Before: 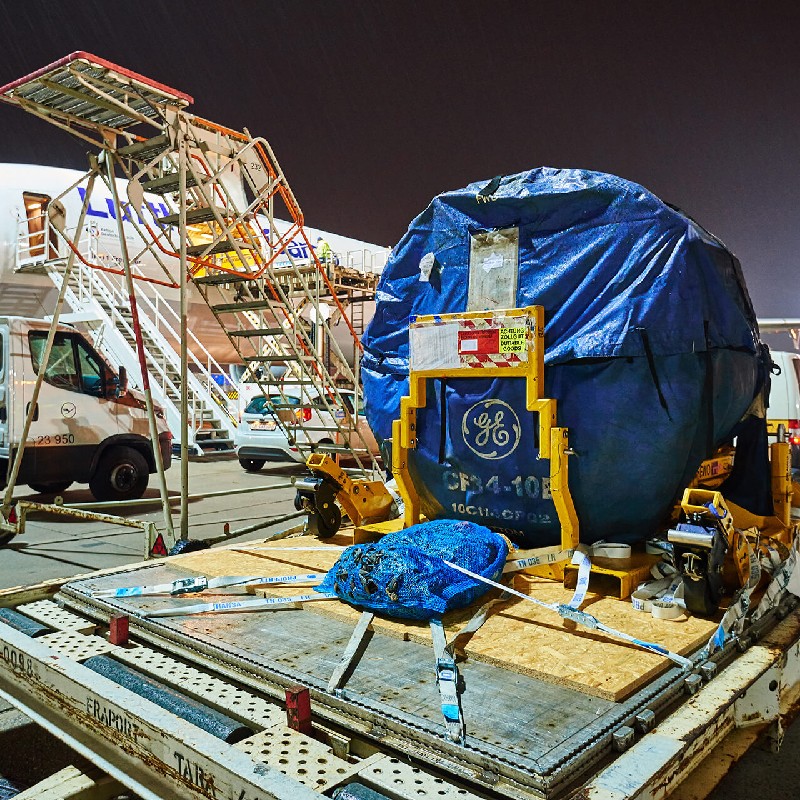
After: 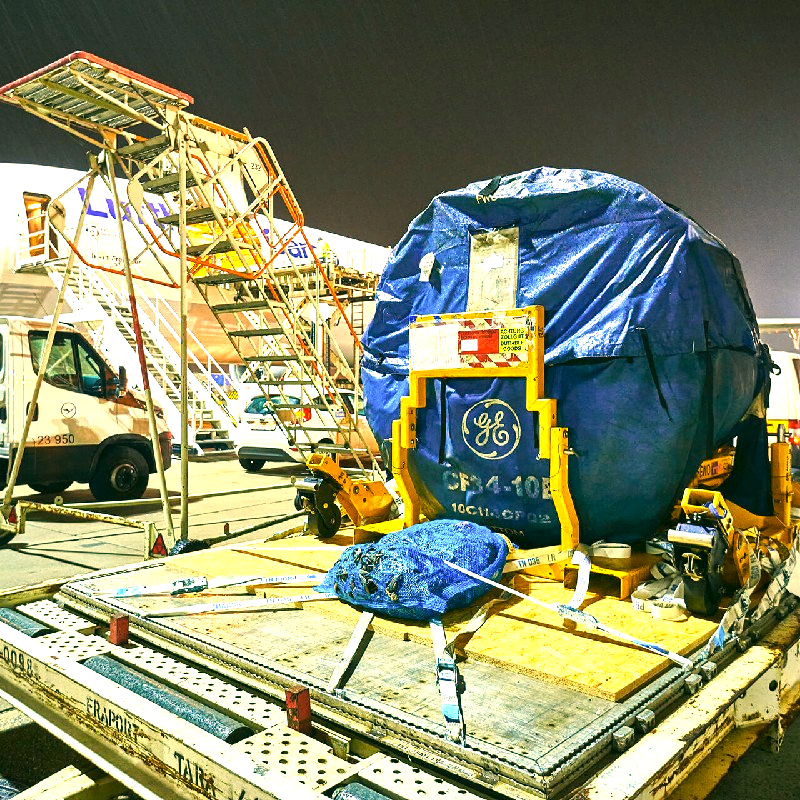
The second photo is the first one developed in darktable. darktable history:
exposure: black level correction 0, exposure 1.2 EV, compensate exposure bias true, compensate highlight preservation false
color correction: highlights a* 5.3, highlights b* 24.26, shadows a* -15.58, shadows b* 4.02
